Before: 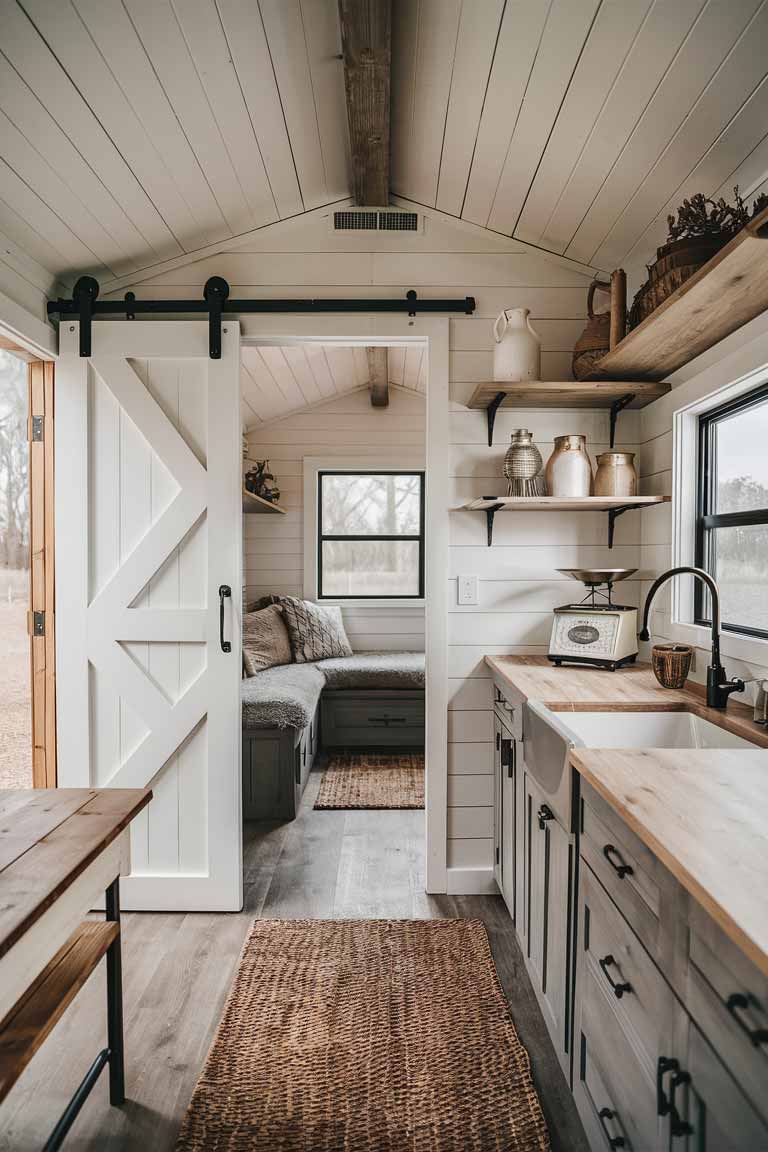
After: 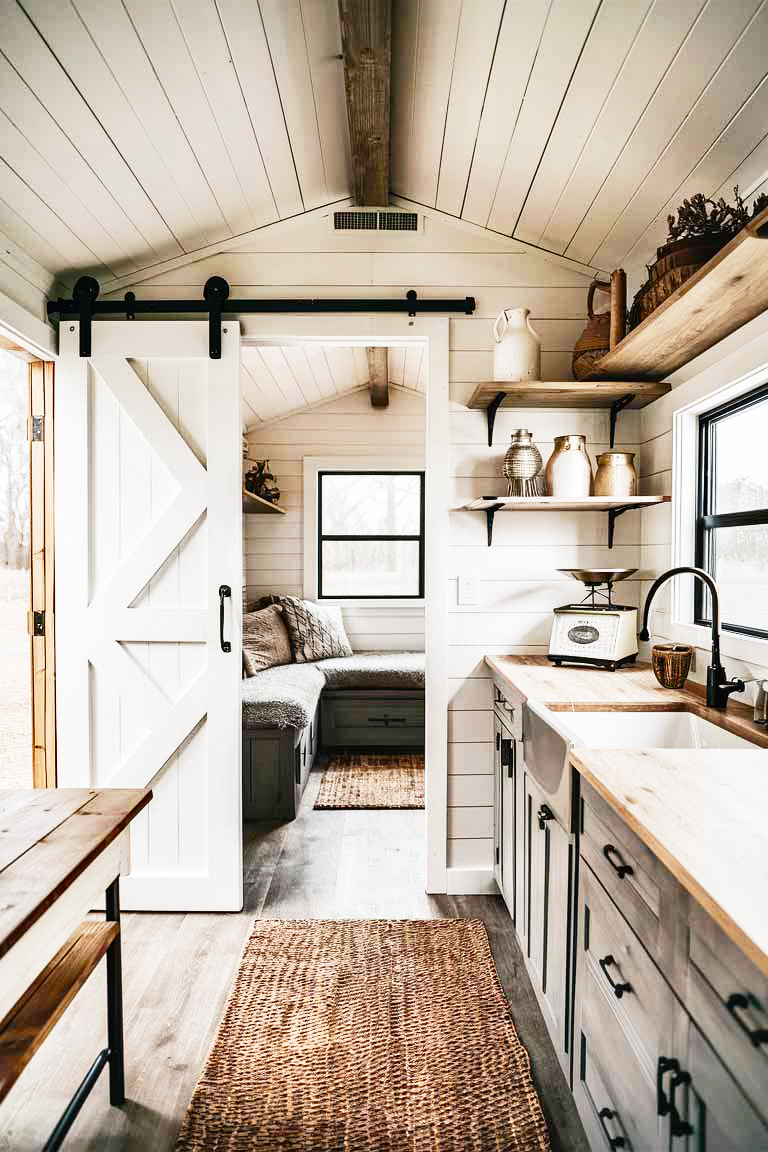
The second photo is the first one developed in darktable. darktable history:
shadows and highlights: soften with gaussian
base curve: curves: ch0 [(0, 0) (0.012, 0.01) (0.073, 0.168) (0.31, 0.711) (0.645, 0.957) (1, 1)], preserve colors none
